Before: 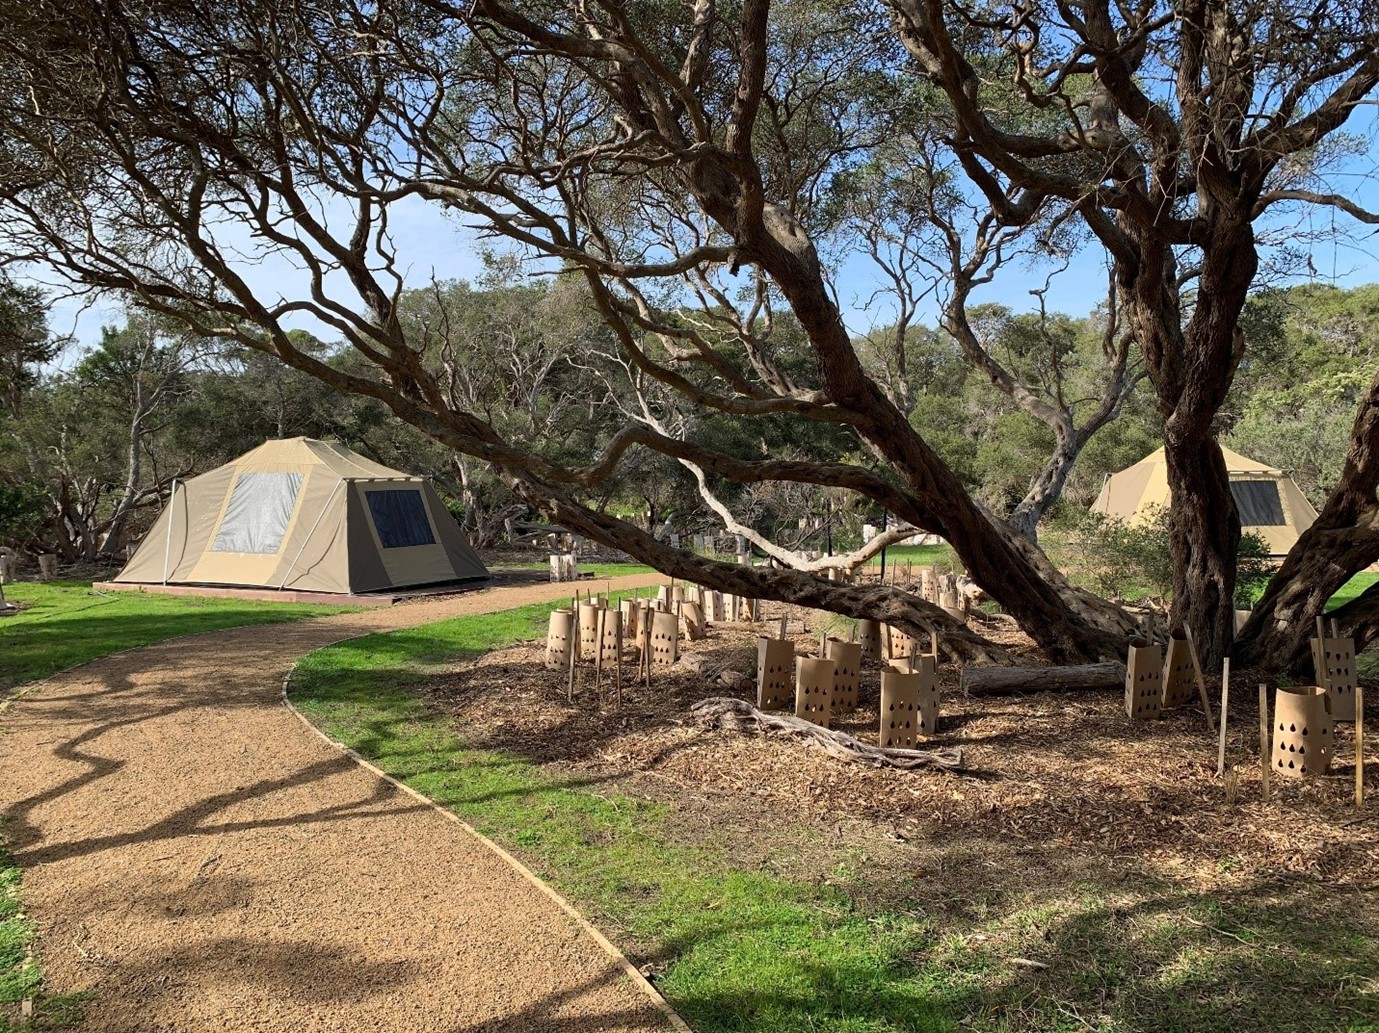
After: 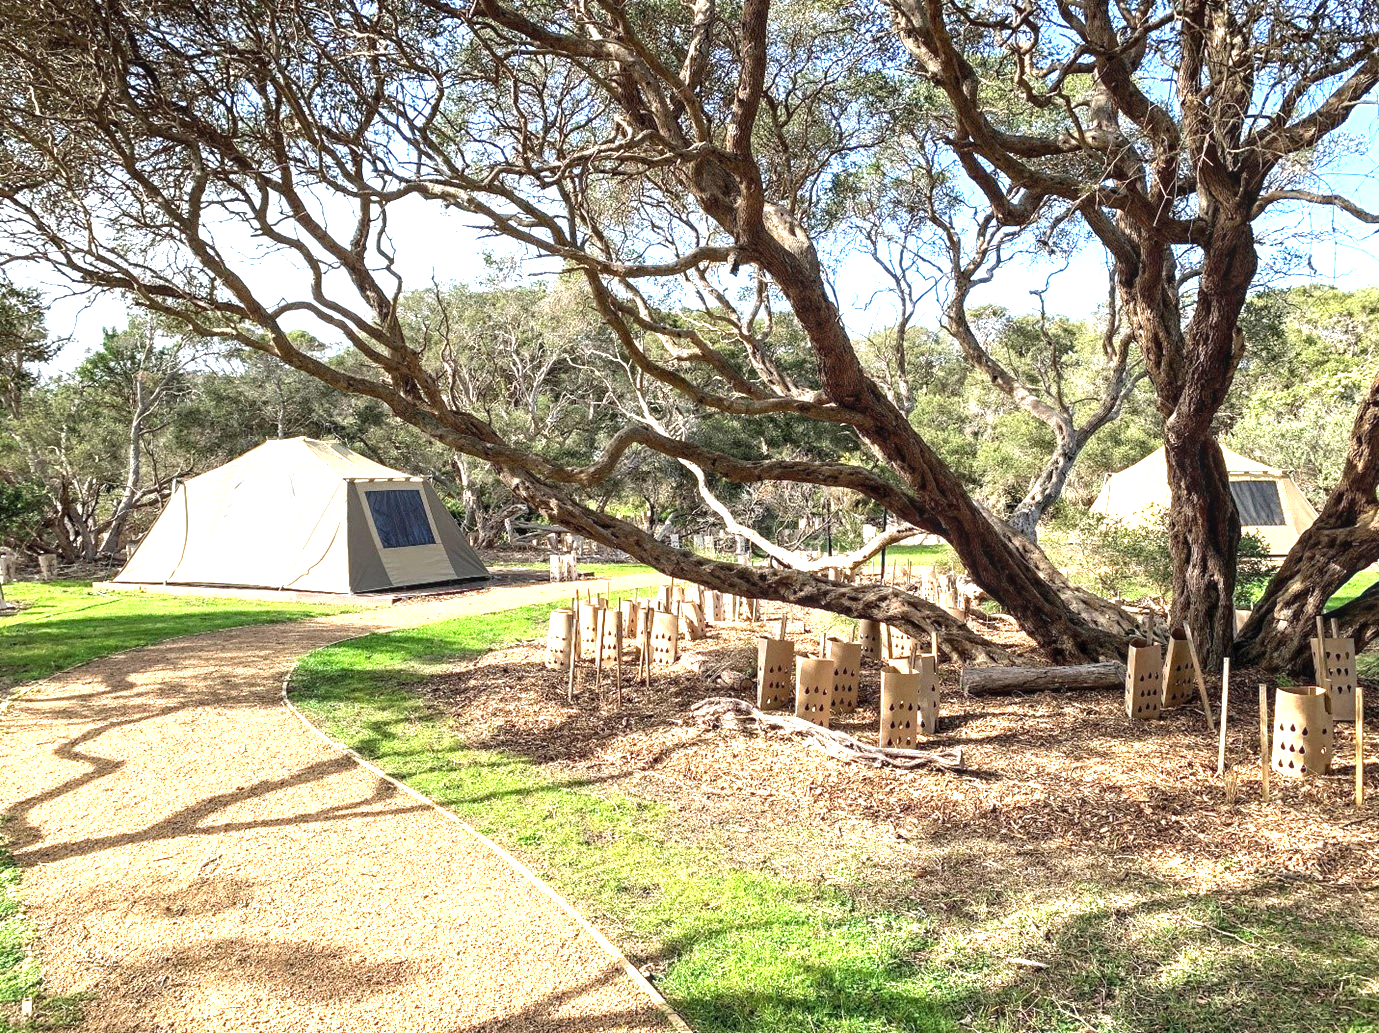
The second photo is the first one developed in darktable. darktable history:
exposure: black level correction 0, exposure 1.687 EV, compensate highlight preservation false
local contrast: on, module defaults
